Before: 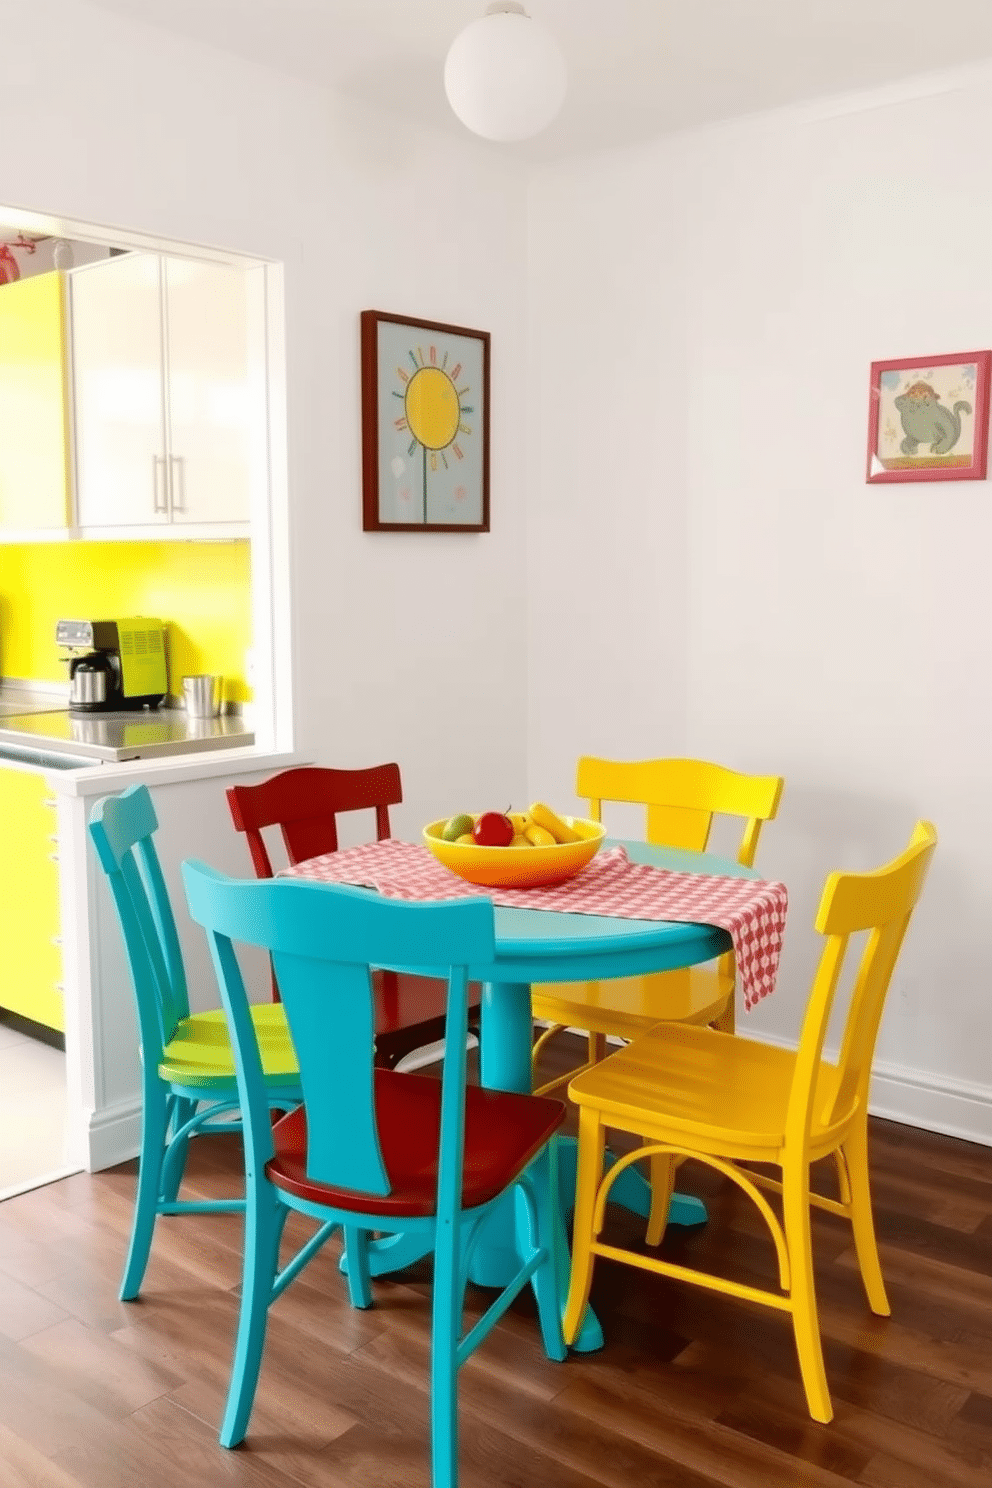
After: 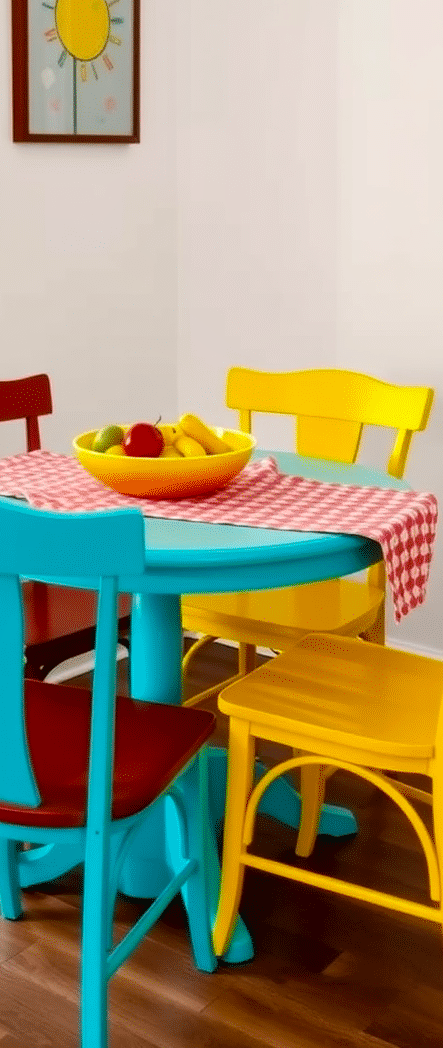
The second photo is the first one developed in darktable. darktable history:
crop: left 35.3%, top 26.191%, right 20.028%, bottom 3.369%
local contrast: mode bilateral grid, contrast 19, coarseness 49, detail 119%, midtone range 0.2
color balance rgb: power › hue 330.2°, perceptual saturation grading › global saturation 30.651%
